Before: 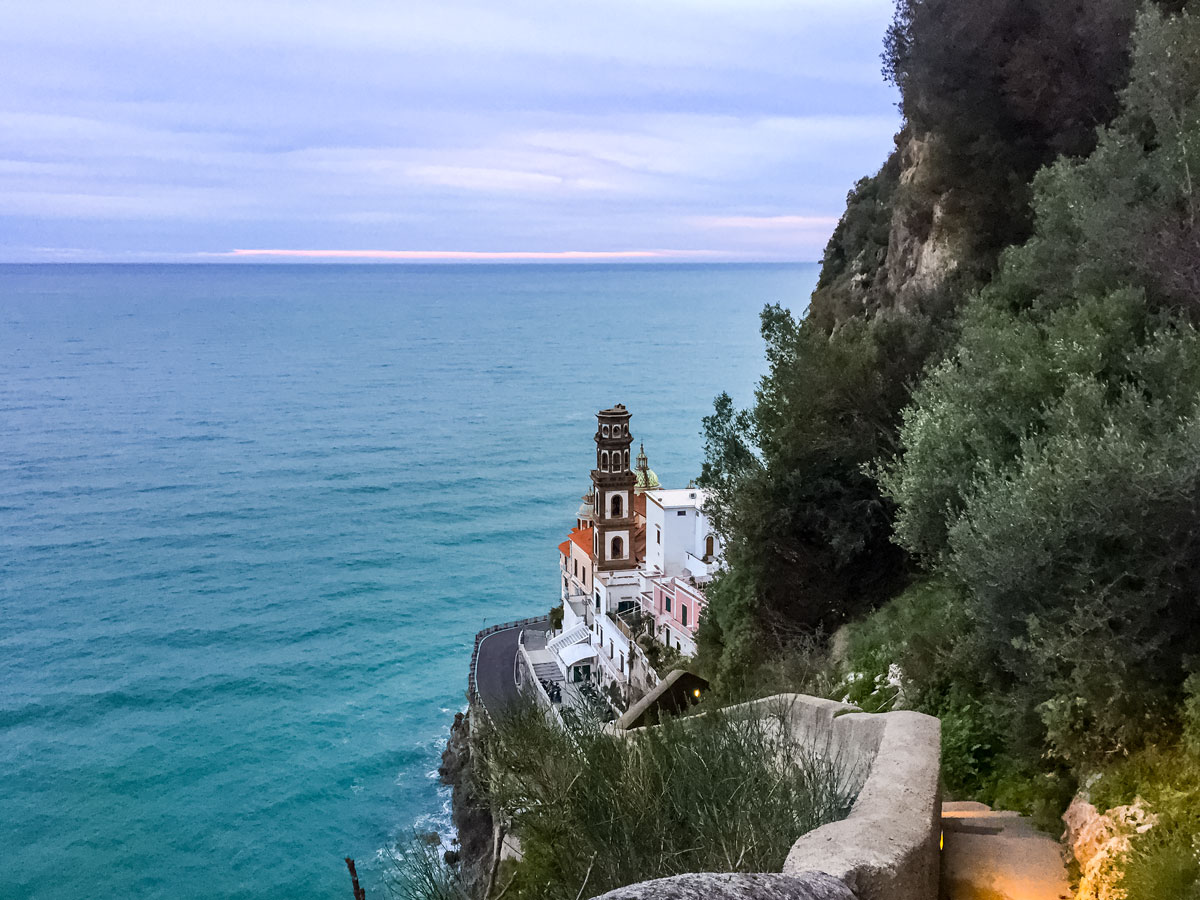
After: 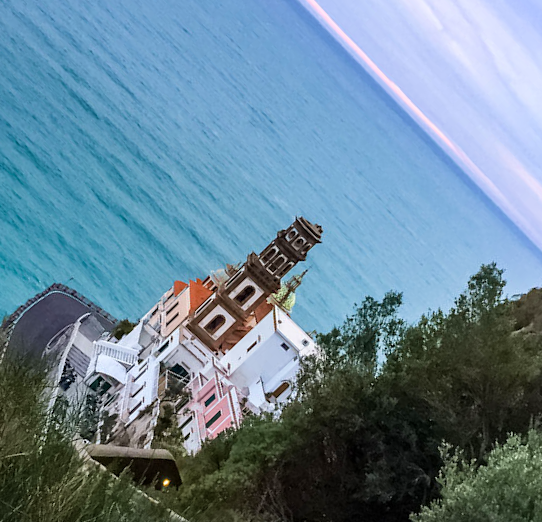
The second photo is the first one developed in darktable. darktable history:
crop and rotate: angle -46.06°, top 16.59%, right 0.812%, bottom 11.714%
color correction: highlights a* -0.322, highlights b* -0.079
velvia: on, module defaults
